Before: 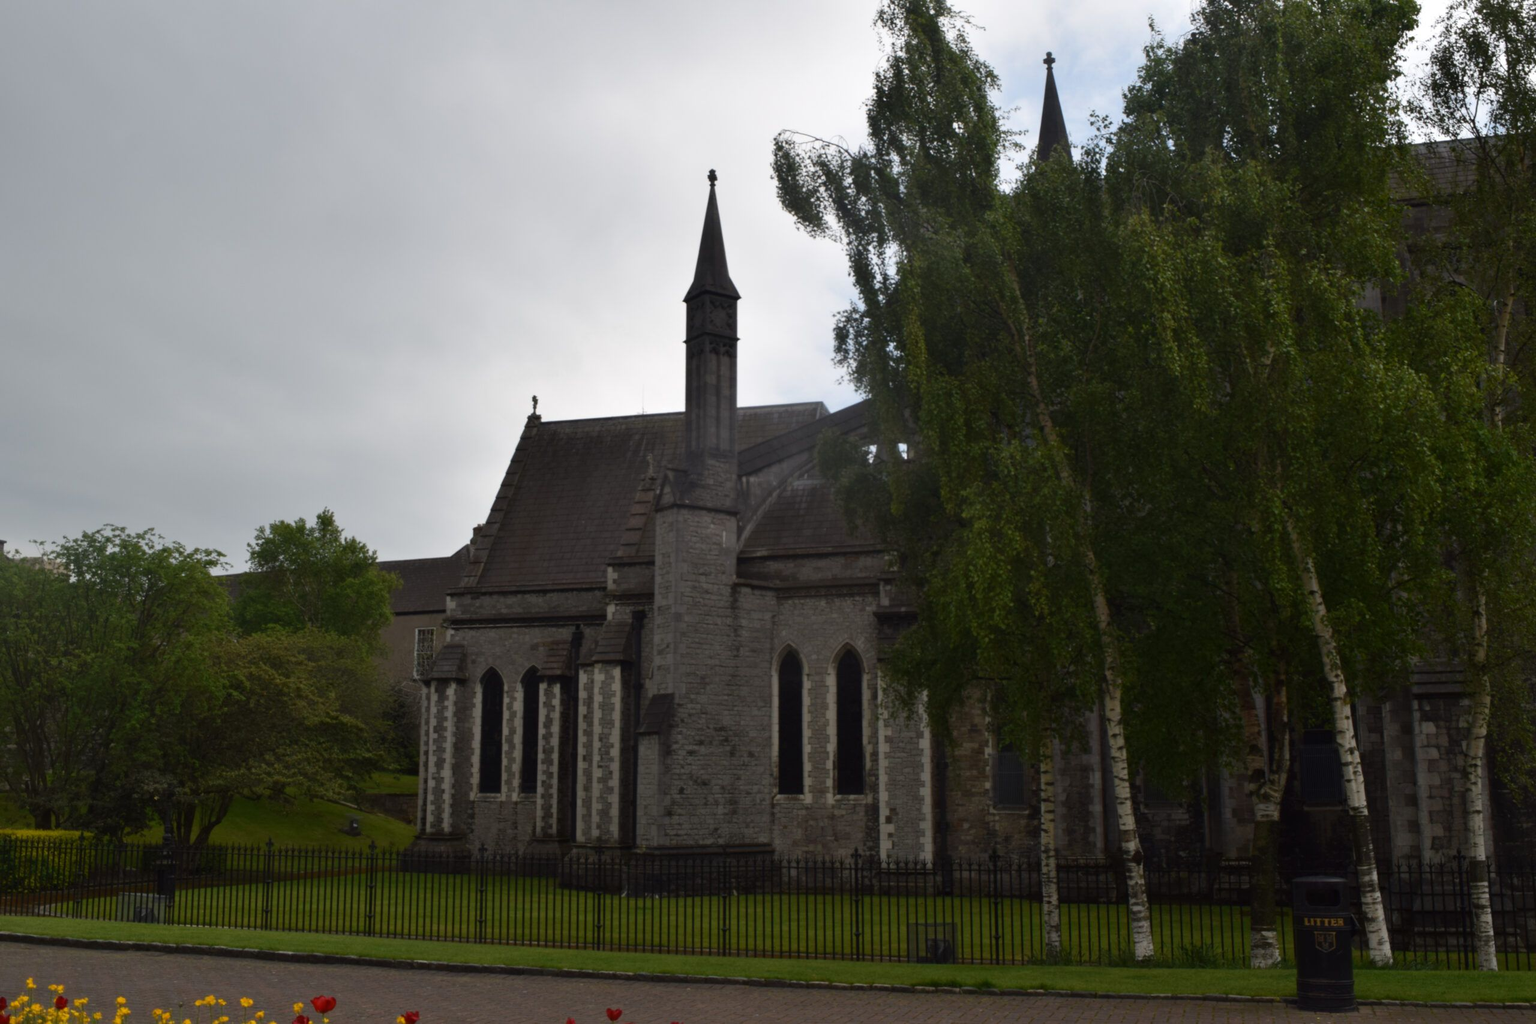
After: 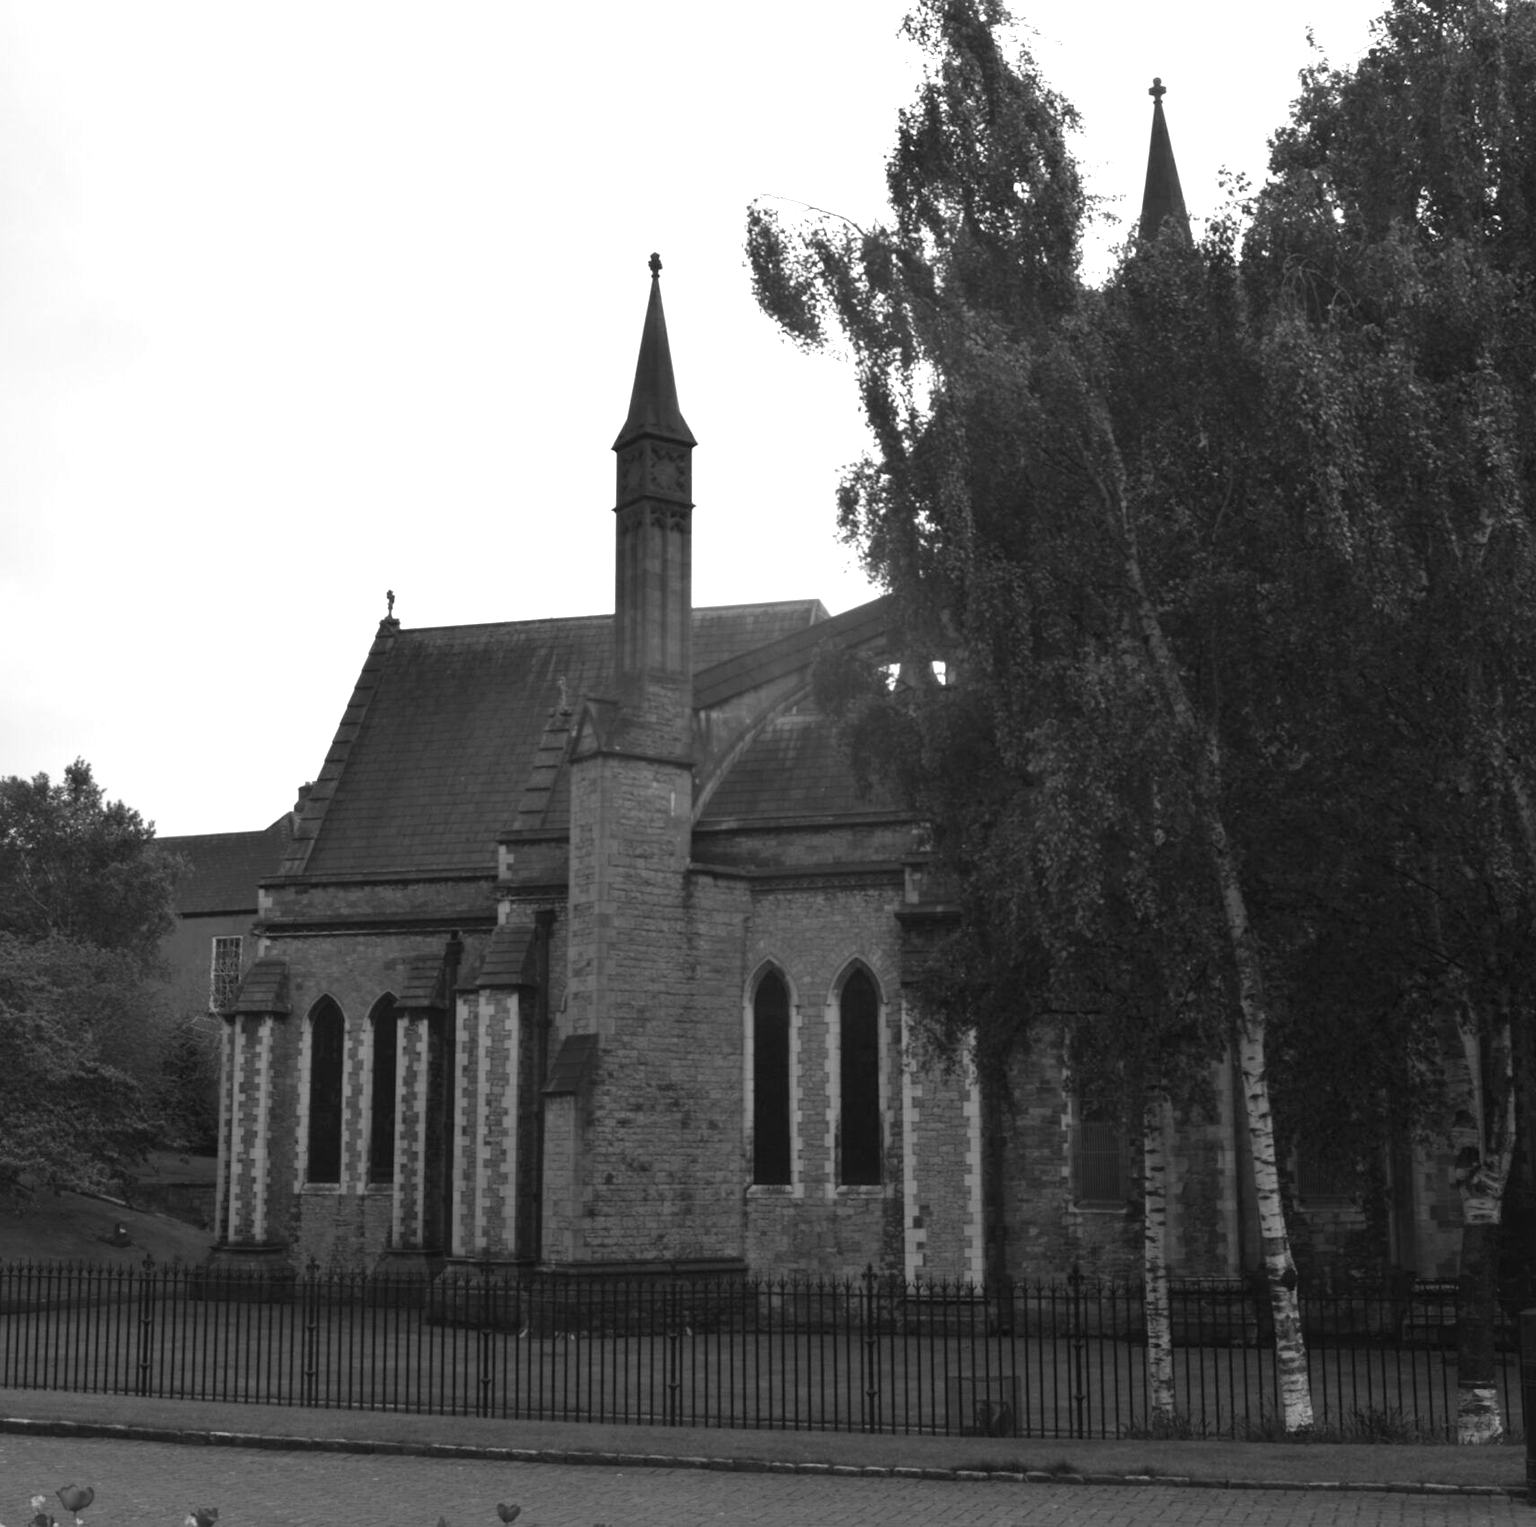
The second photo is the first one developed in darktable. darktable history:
color calibration: output gray [0.253, 0.26, 0.487, 0], illuminant same as pipeline (D50), adaptation XYZ, x 0.346, y 0.358, temperature 5023.4 K
crop and rotate: left 17.774%, right 15.139%
exposure: black level correction 0, exposure 1.186 EV, compensate exposure bias true, compensate highlight preservation false
